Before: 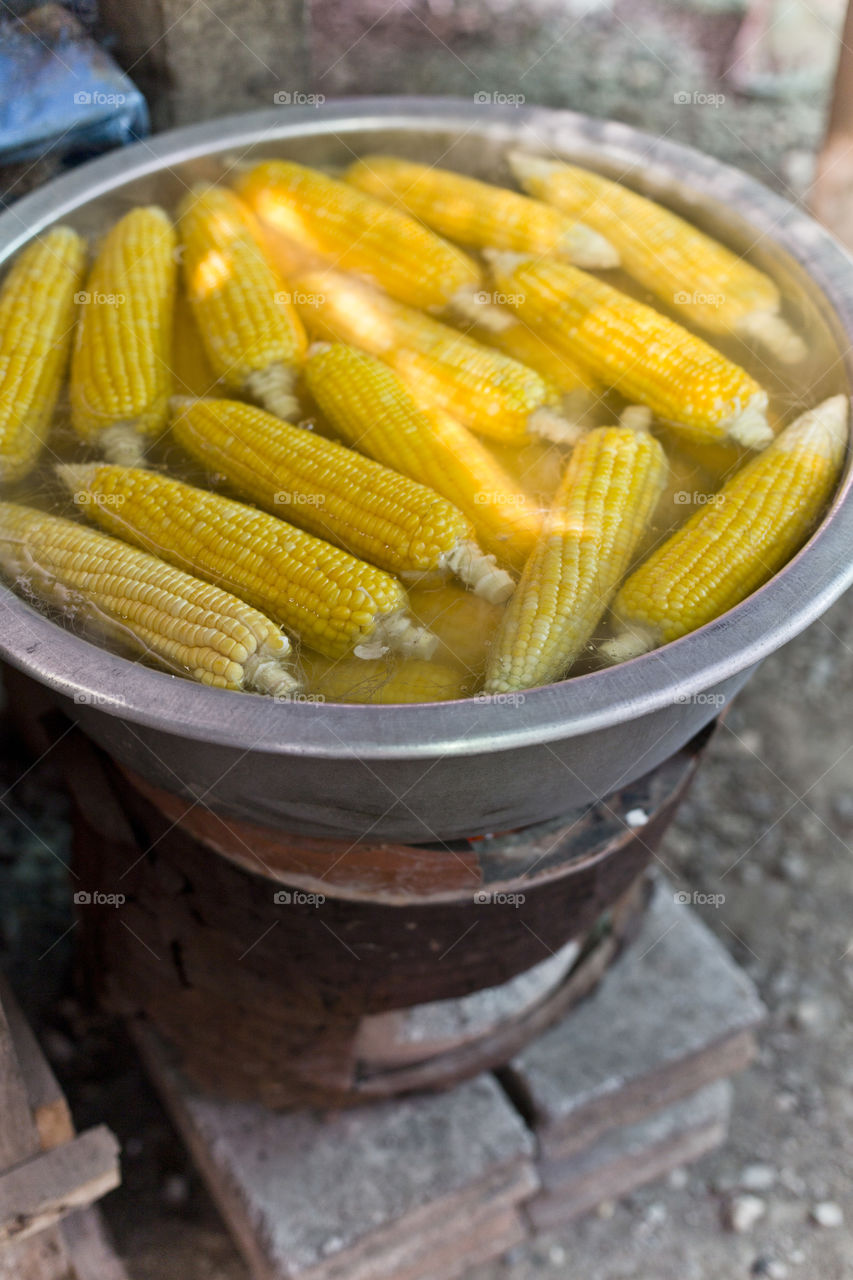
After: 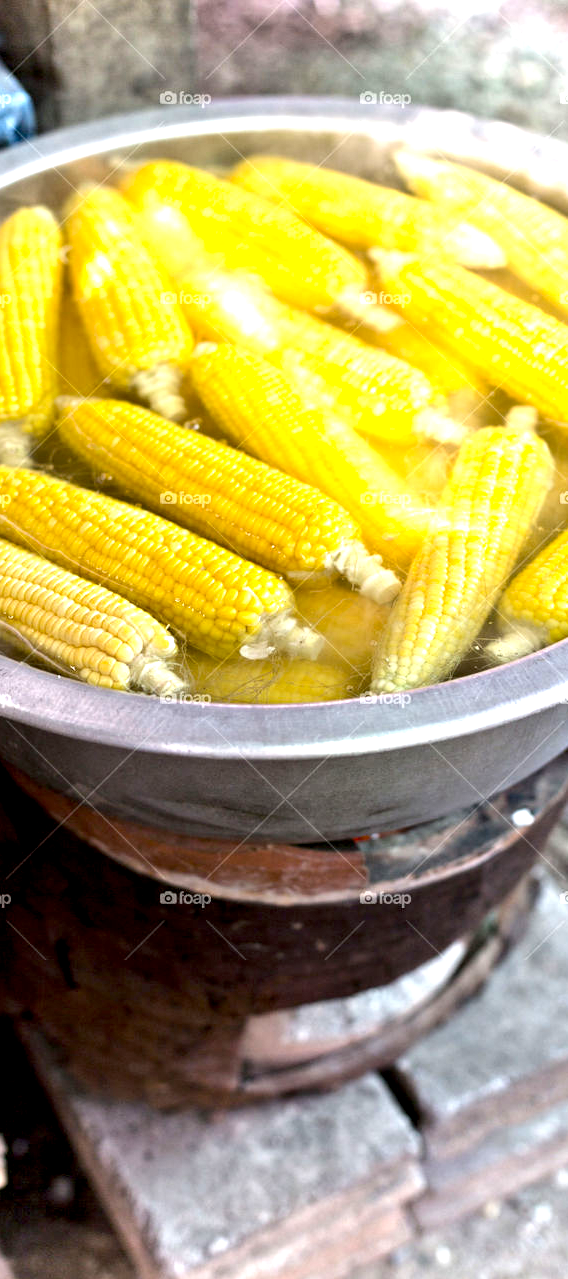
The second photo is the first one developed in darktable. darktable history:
exposure: black level correction 0.008, exposure 0.97 EV, compensate highlight preservation false
crop and rotate: left 13.369%, right 20.034%
tone equalizer: -8 EV -0.396 EV, -7 EV -0.387 EV, -6 EV -0.371 EV, -5 EV -0.2 EV, -3 EV 0.246 EV, -2 EV 0.314 EV, -1 EV 0.381 EV, +0 EV 0.447 EV, edges refinement/feathering 500, mask exposure compensation -1.57 EV, preserve details no
contrast equalizer: y [[0.5, 0.5, 0.468, 0.5, 0.5, 0.5], [0.5 ×6], [0.5 ×6], [0 ×6], [0 ×6]], mix -0.185
